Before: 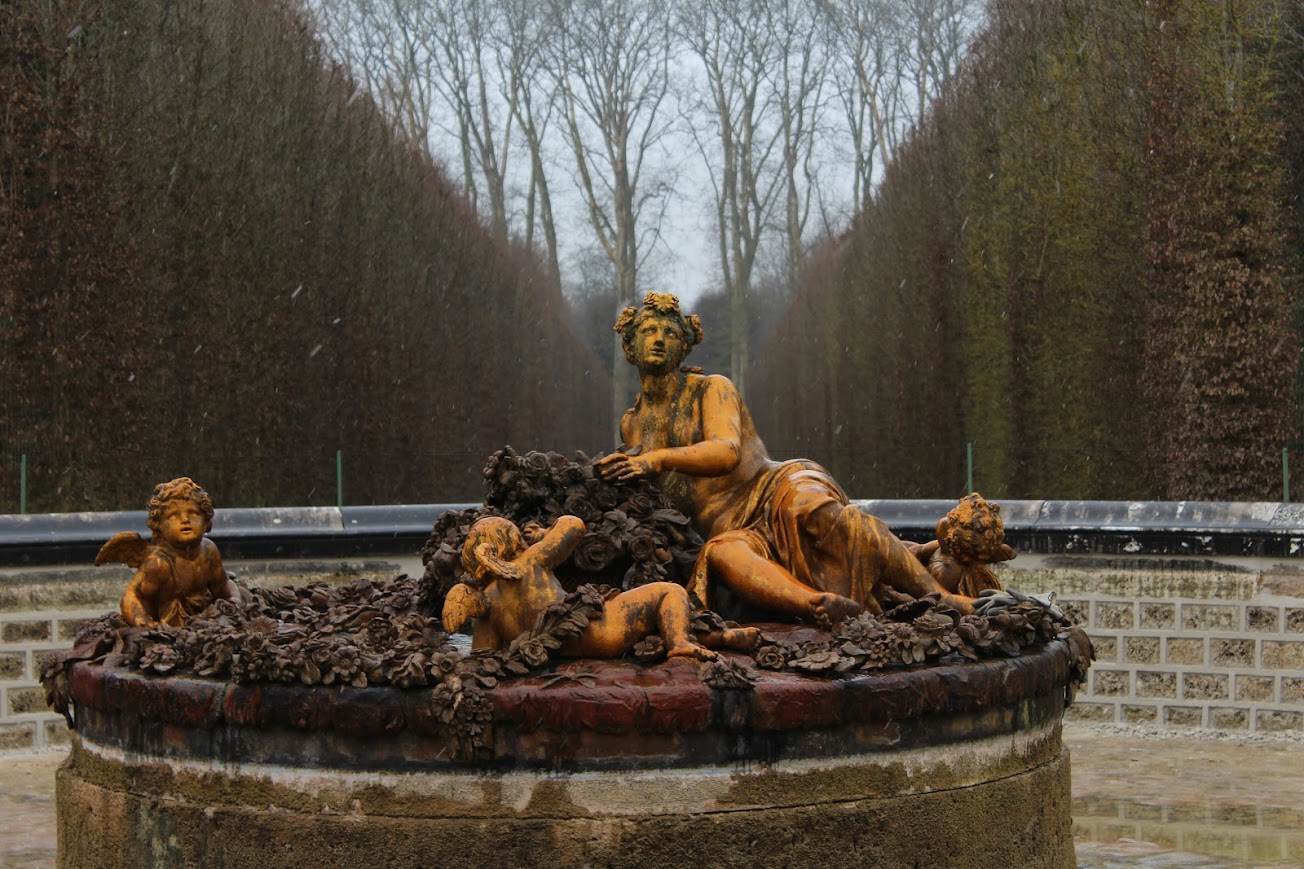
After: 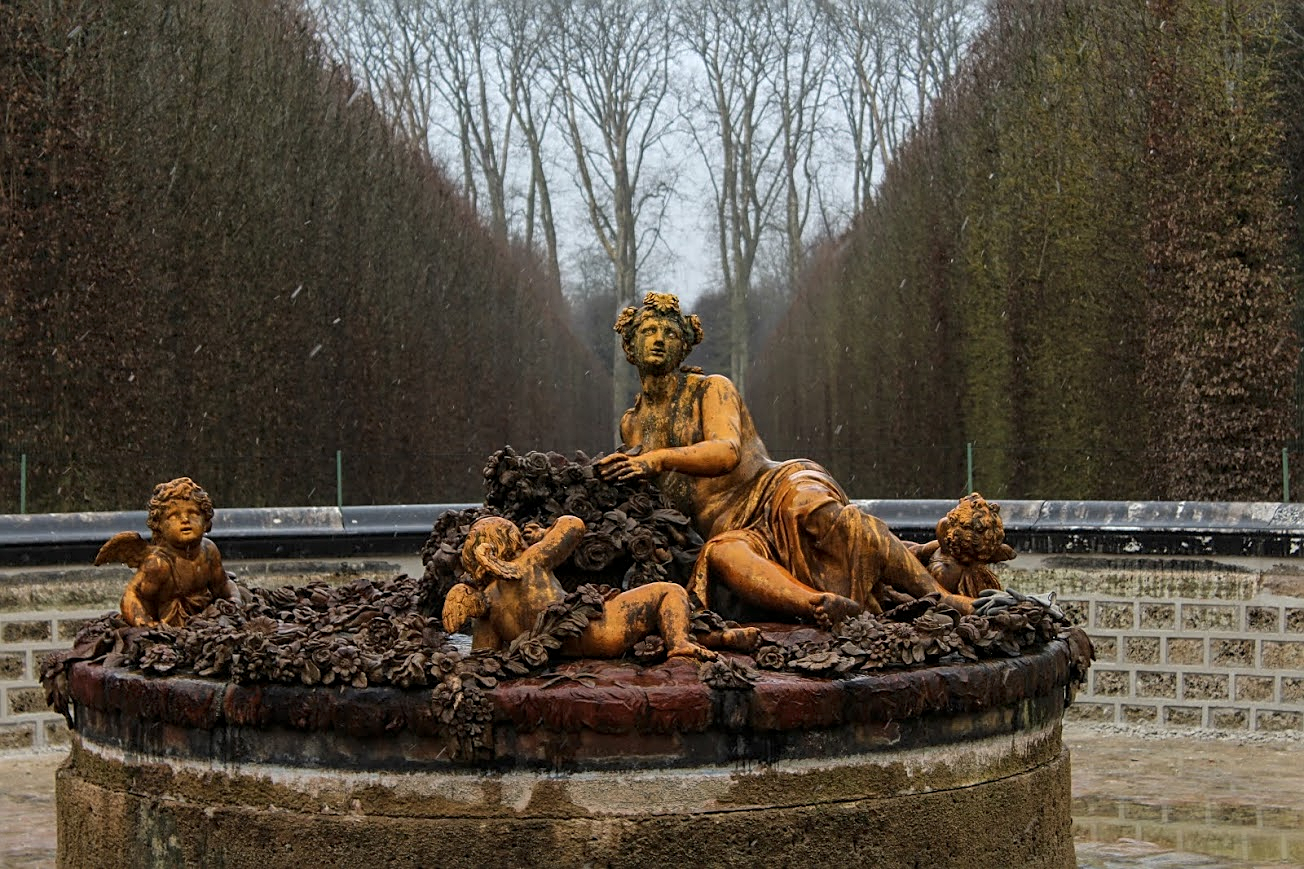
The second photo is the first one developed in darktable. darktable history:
local contrast: on, module defaults
white balance: emerald 1
sharpen: on, module defaults
